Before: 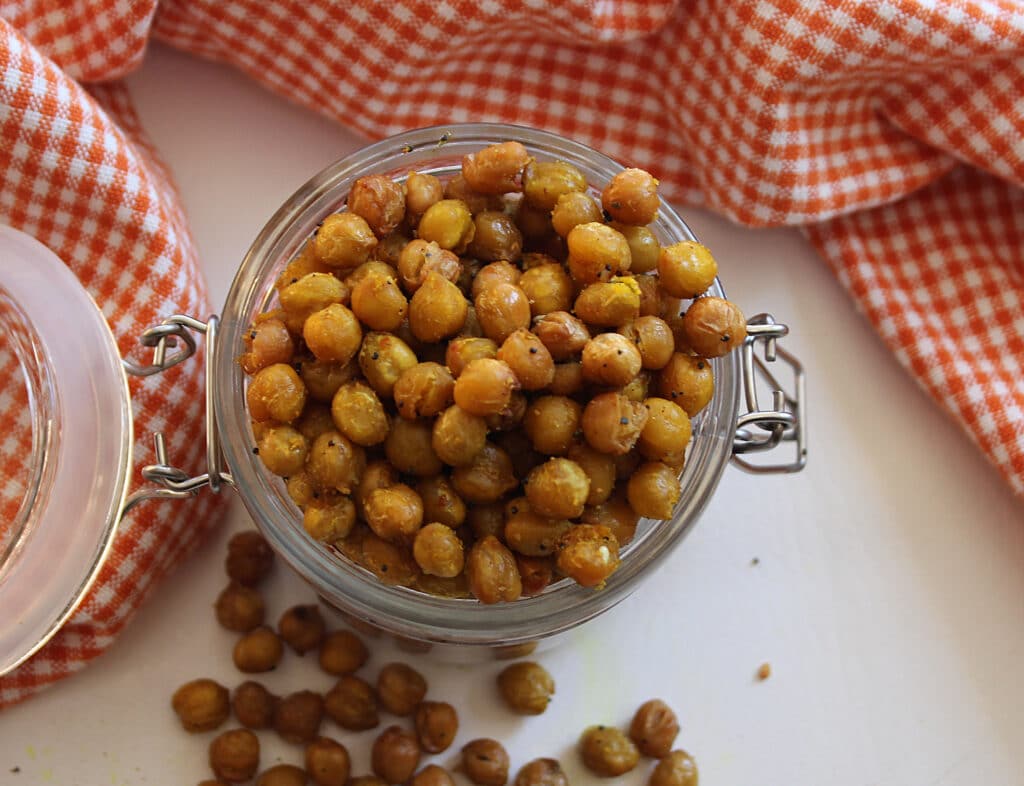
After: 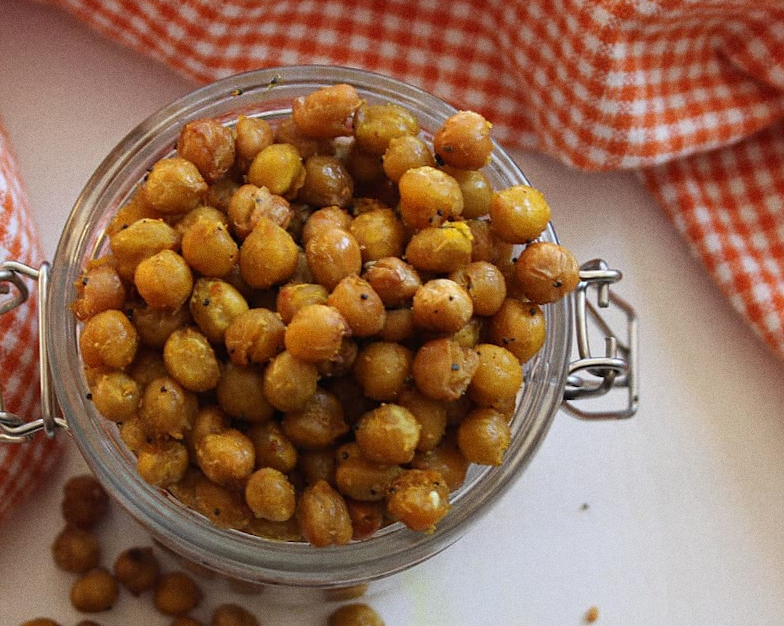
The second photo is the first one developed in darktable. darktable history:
rotate and perspective: lens shift (vertical) 0.048, lens shift (horizontal) -0.024, automatic cropping off
crop: left 16.768%, top 8.653%, right 8.362%, bottom 12.485%
tone equalizer: on, module defaults
grain: strength 26%
